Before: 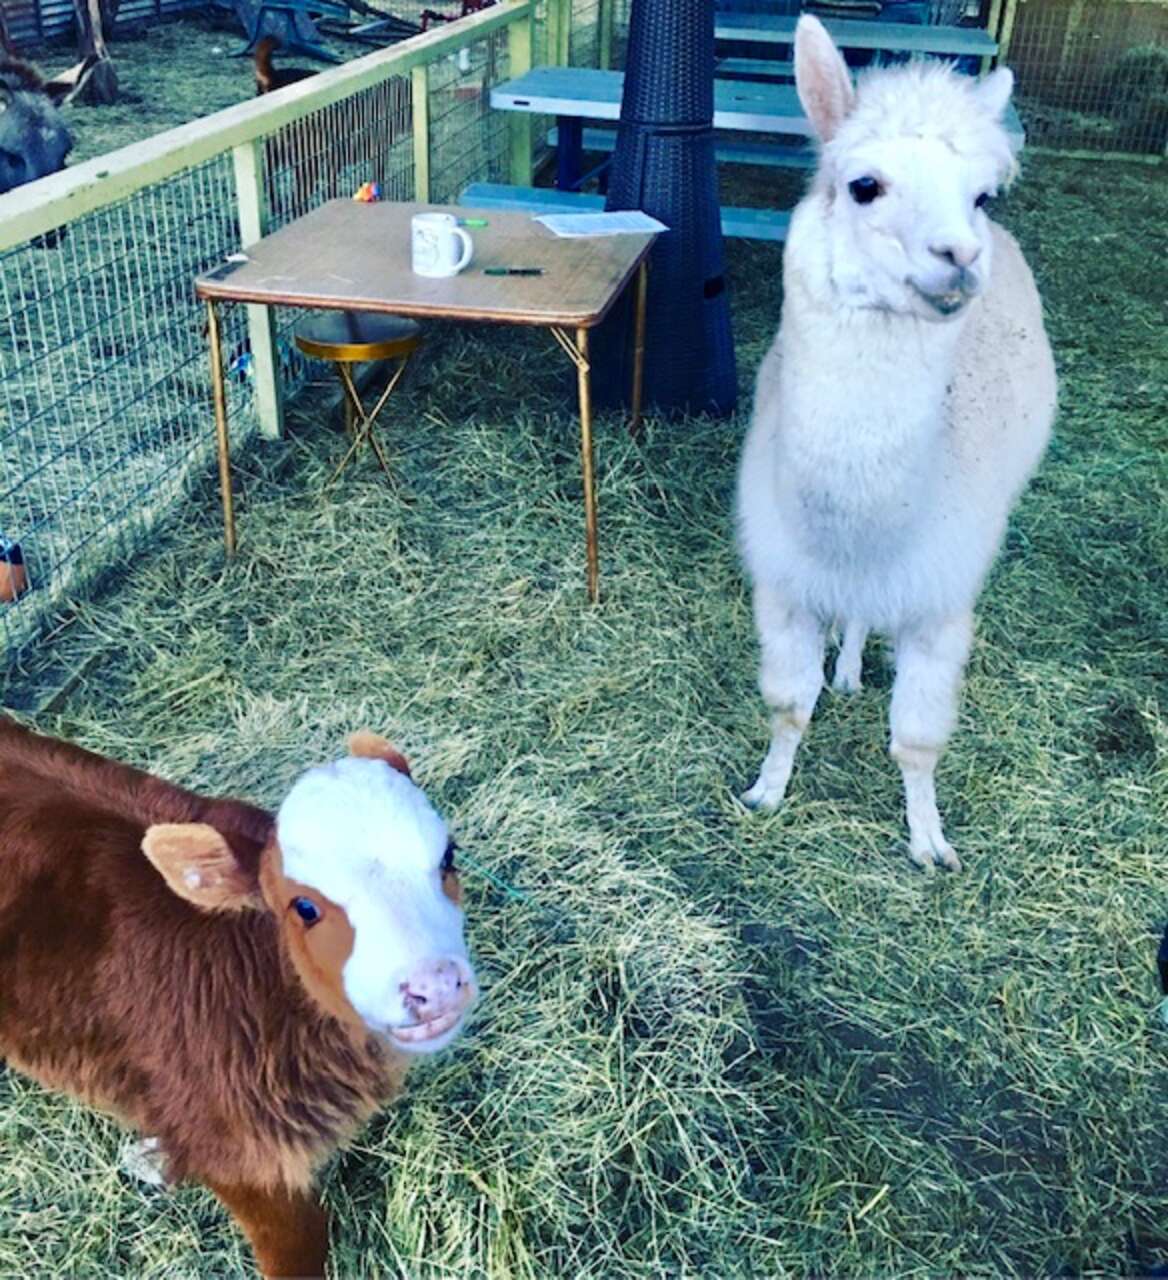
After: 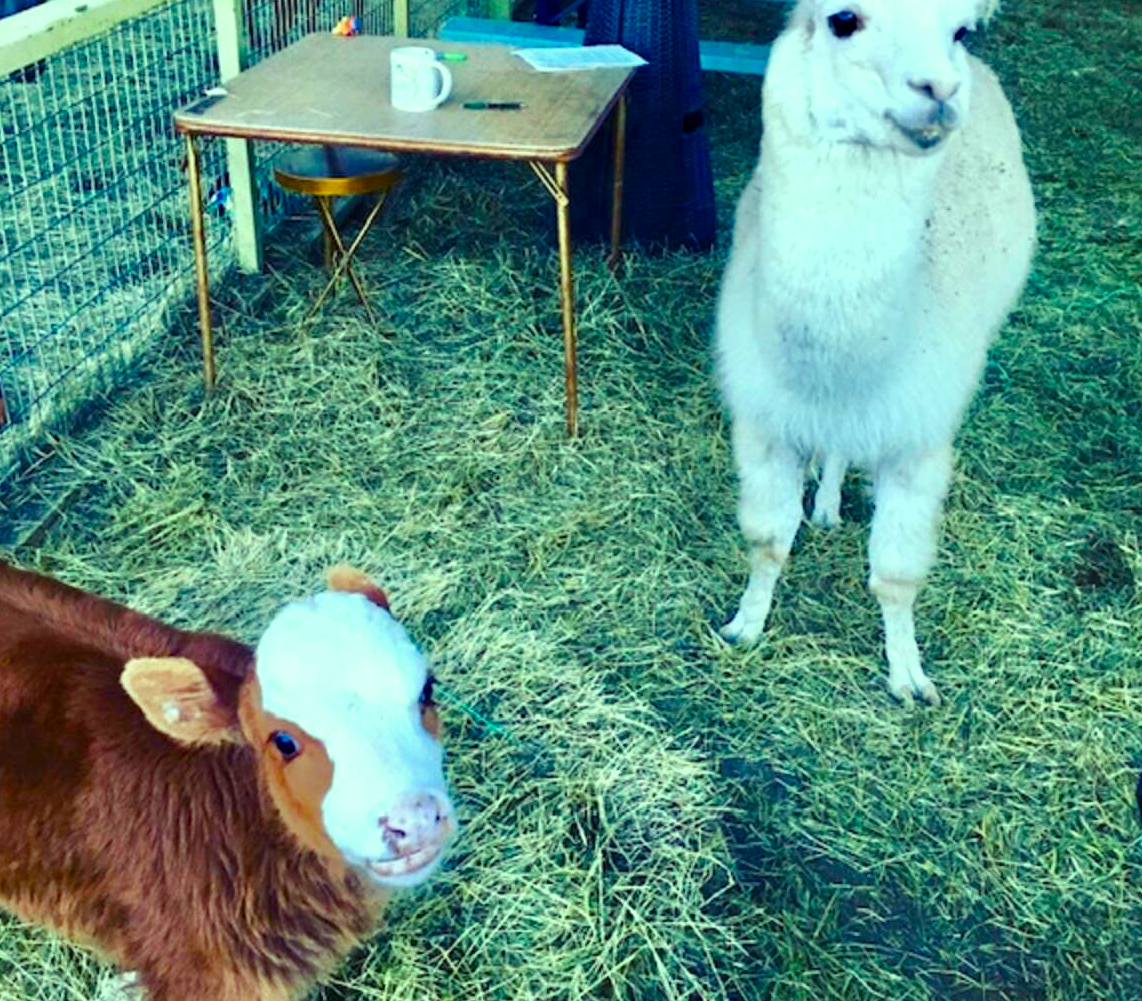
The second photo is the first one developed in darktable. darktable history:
crop and rotate: left 1.927%, top 12.972%, right 0.286%, bottom 8.813%
color balance rgb: highlights gain › luminance 15.082%, highlights gain › chroma 6.919%, highlights gain › hue 125.27°, perceptual saturation grading › global saturation 27.522%, perceptual saturation grading › highlights -24.744%, perceptual saturation grading › shadows 26.067%
